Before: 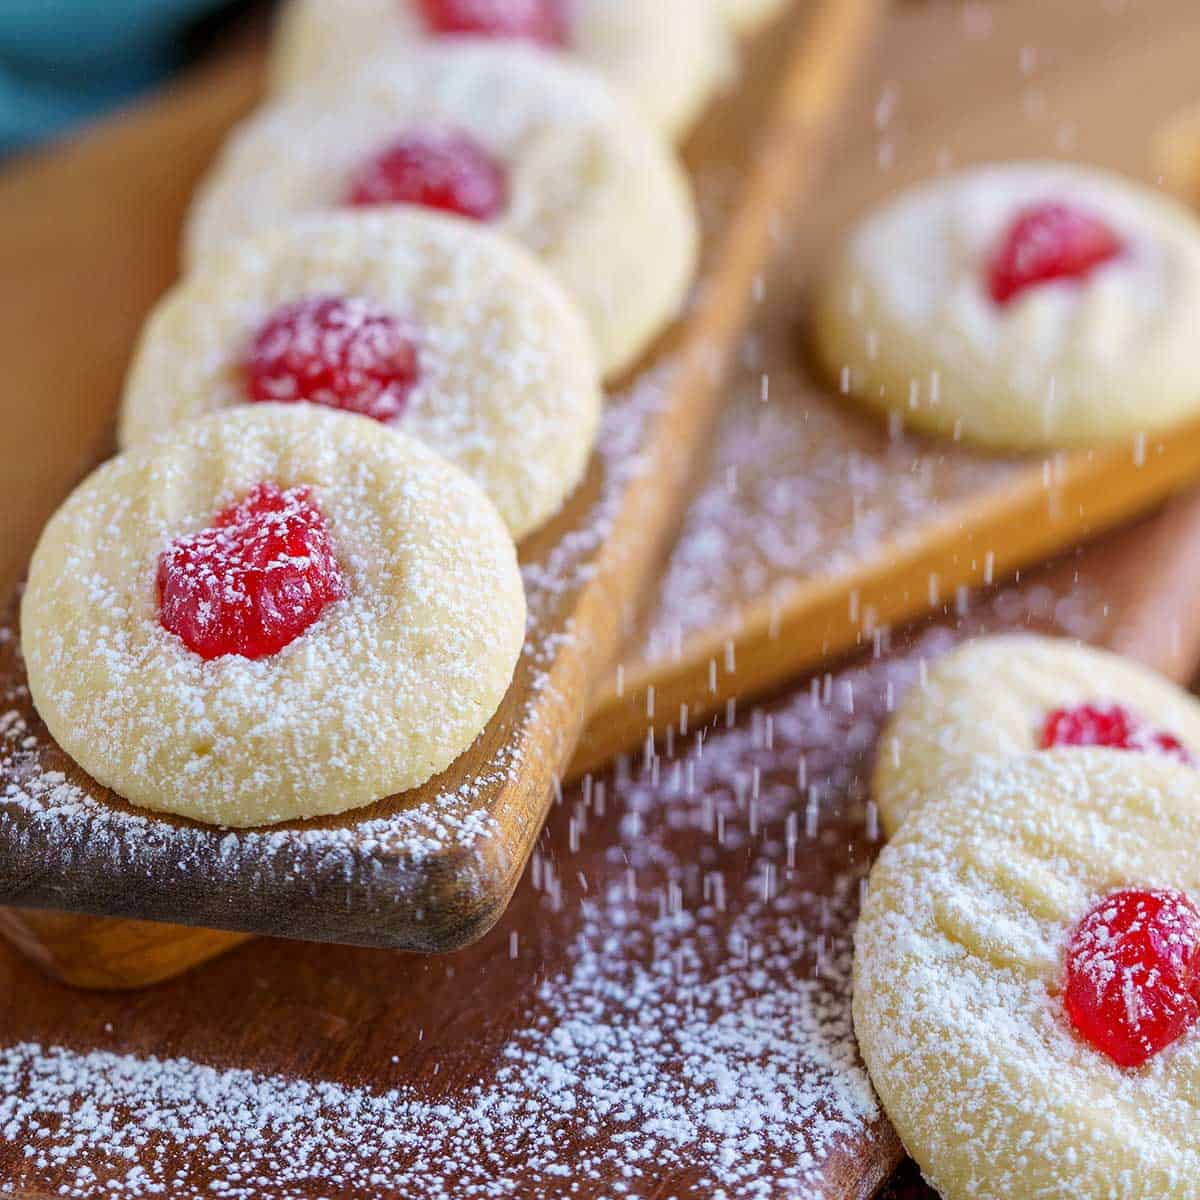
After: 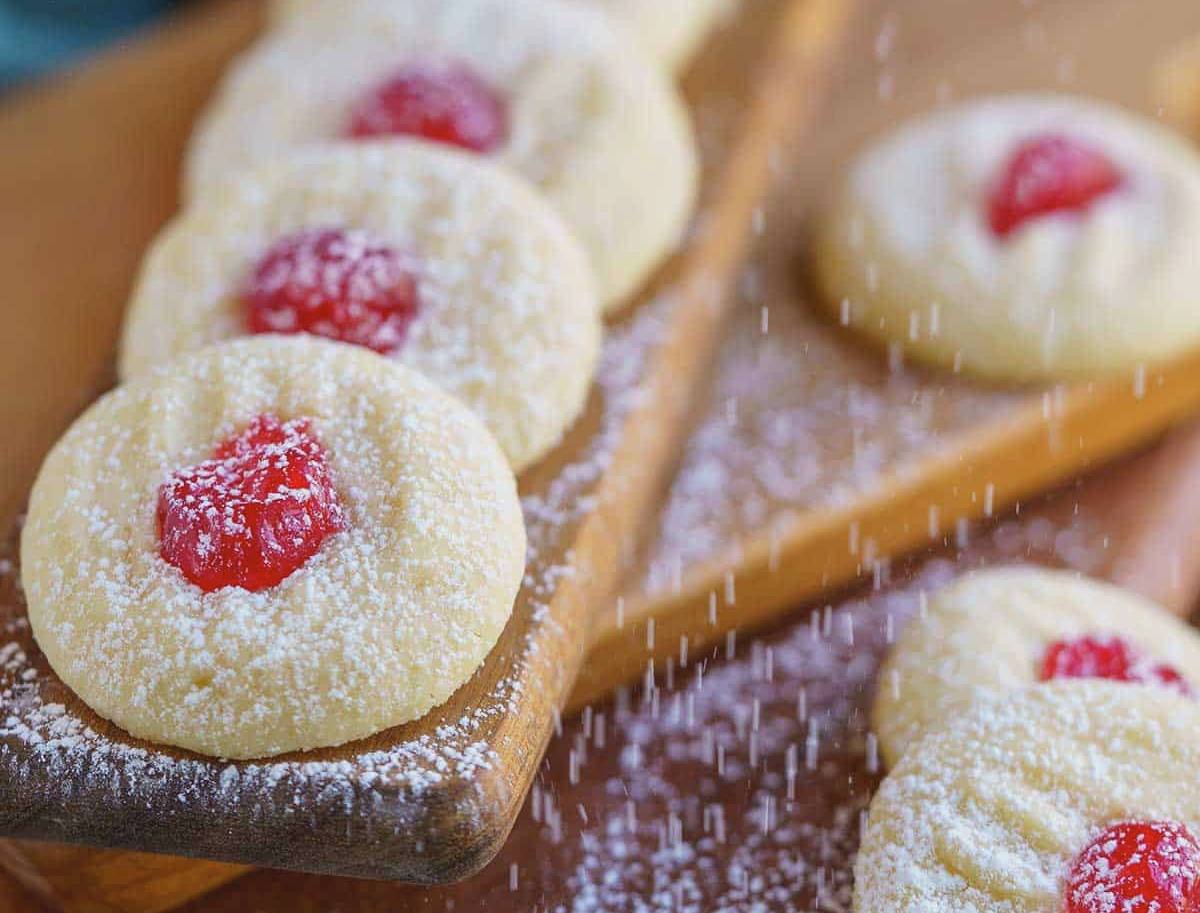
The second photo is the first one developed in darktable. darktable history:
crop: top 5.685%, bottom 18.197%
contrast brightness saturation: contrast -0.099, saturation -0.089
